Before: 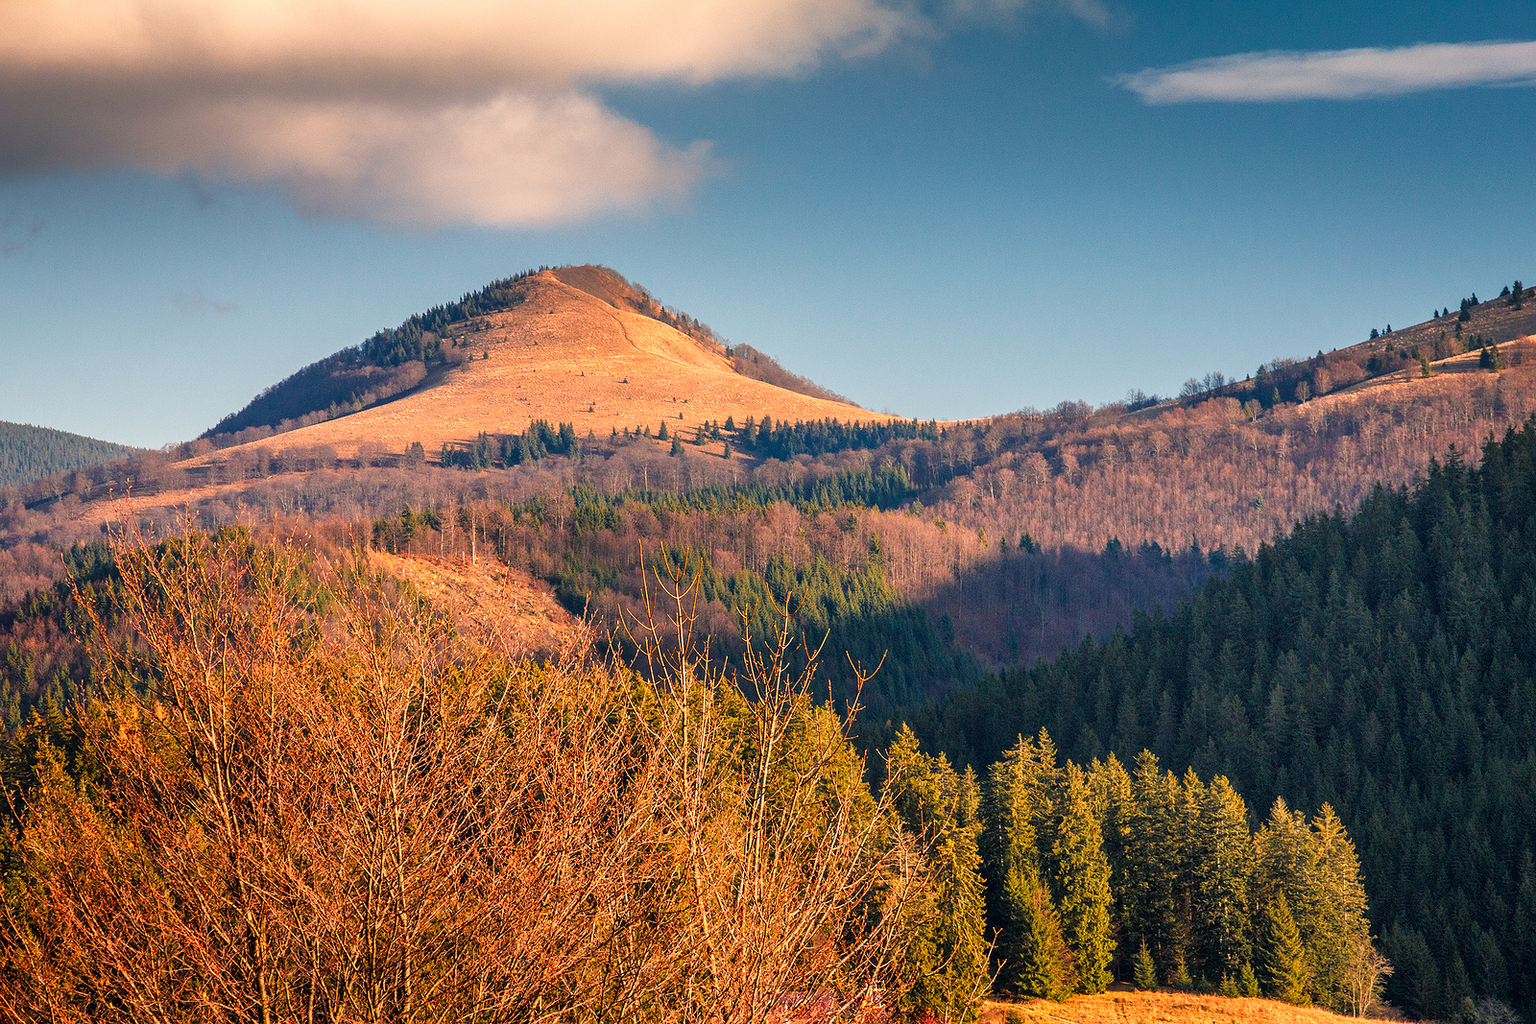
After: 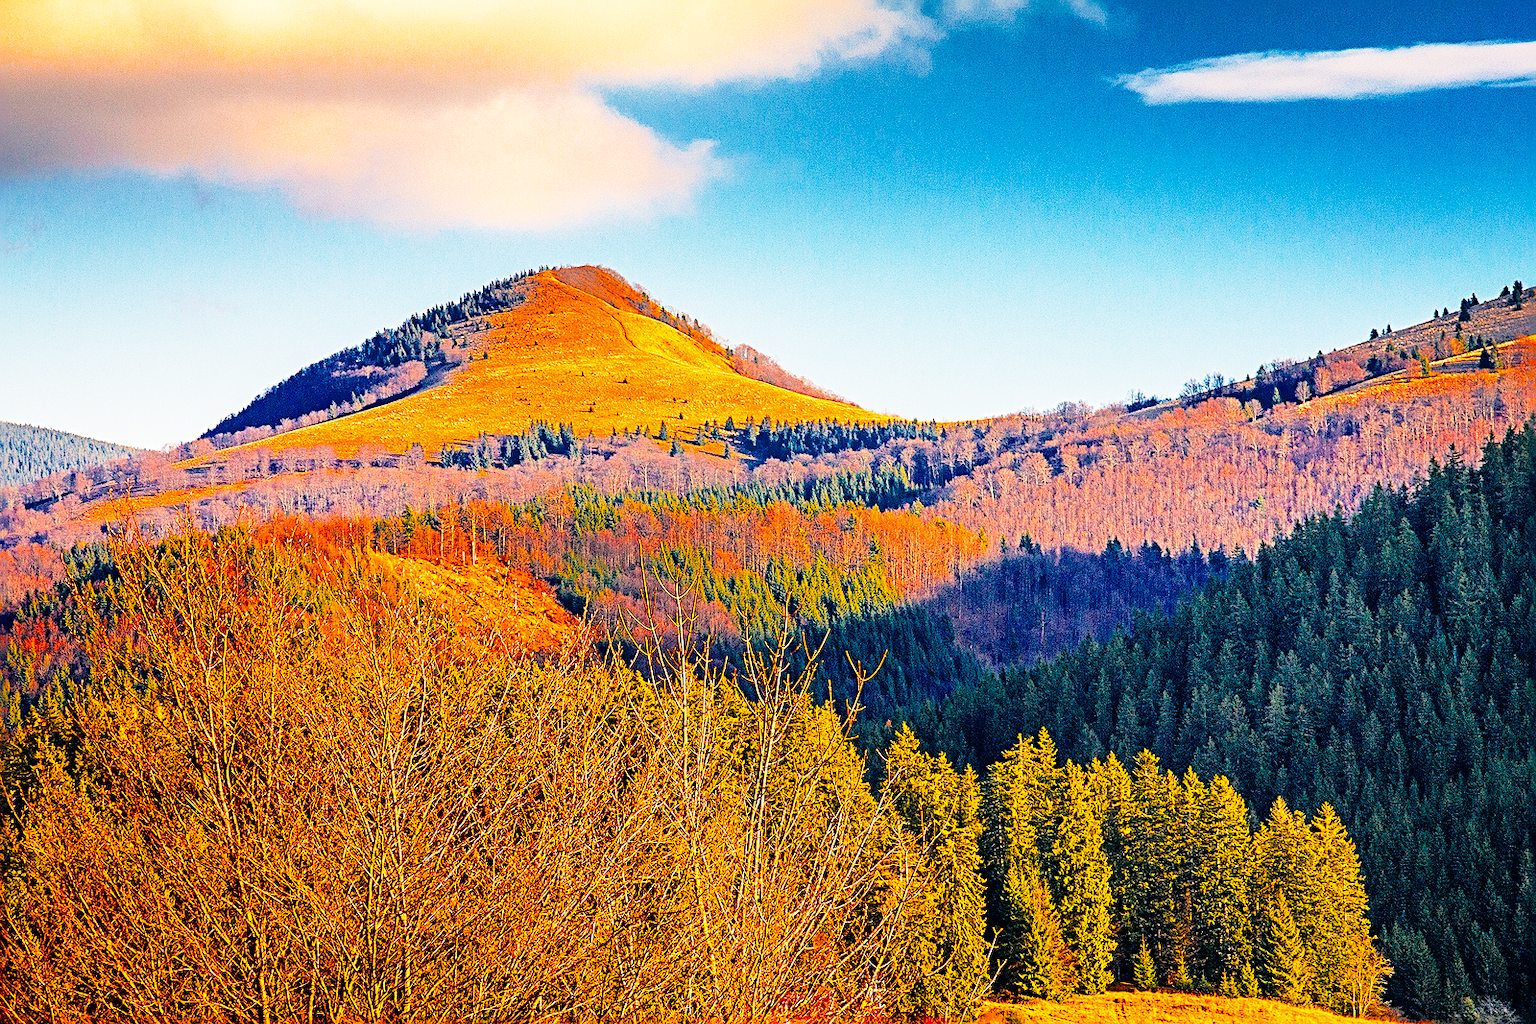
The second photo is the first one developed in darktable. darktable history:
sharpen: radius 3.047, amount 0.762
base curve: curves: ch0 [(0, 0) (0.012, 0.01) (0.073, 0.168) (0.31, 0.711) (0.645, 0.957) (1, 1)], preserve colors none
color balance rgb: shadows lift › hue 86.05°, highlights gain › chroma 1.658%, highlights gain › hue 56.35°, perceptual saturation grading › global saturation 39.754%, perceptual brilliance grading › mid-tones 9.548%, perceptual brilliance grading › shadows 14.86%, global vibrance 15.869%, saturation formula JzAzBz (2021)
